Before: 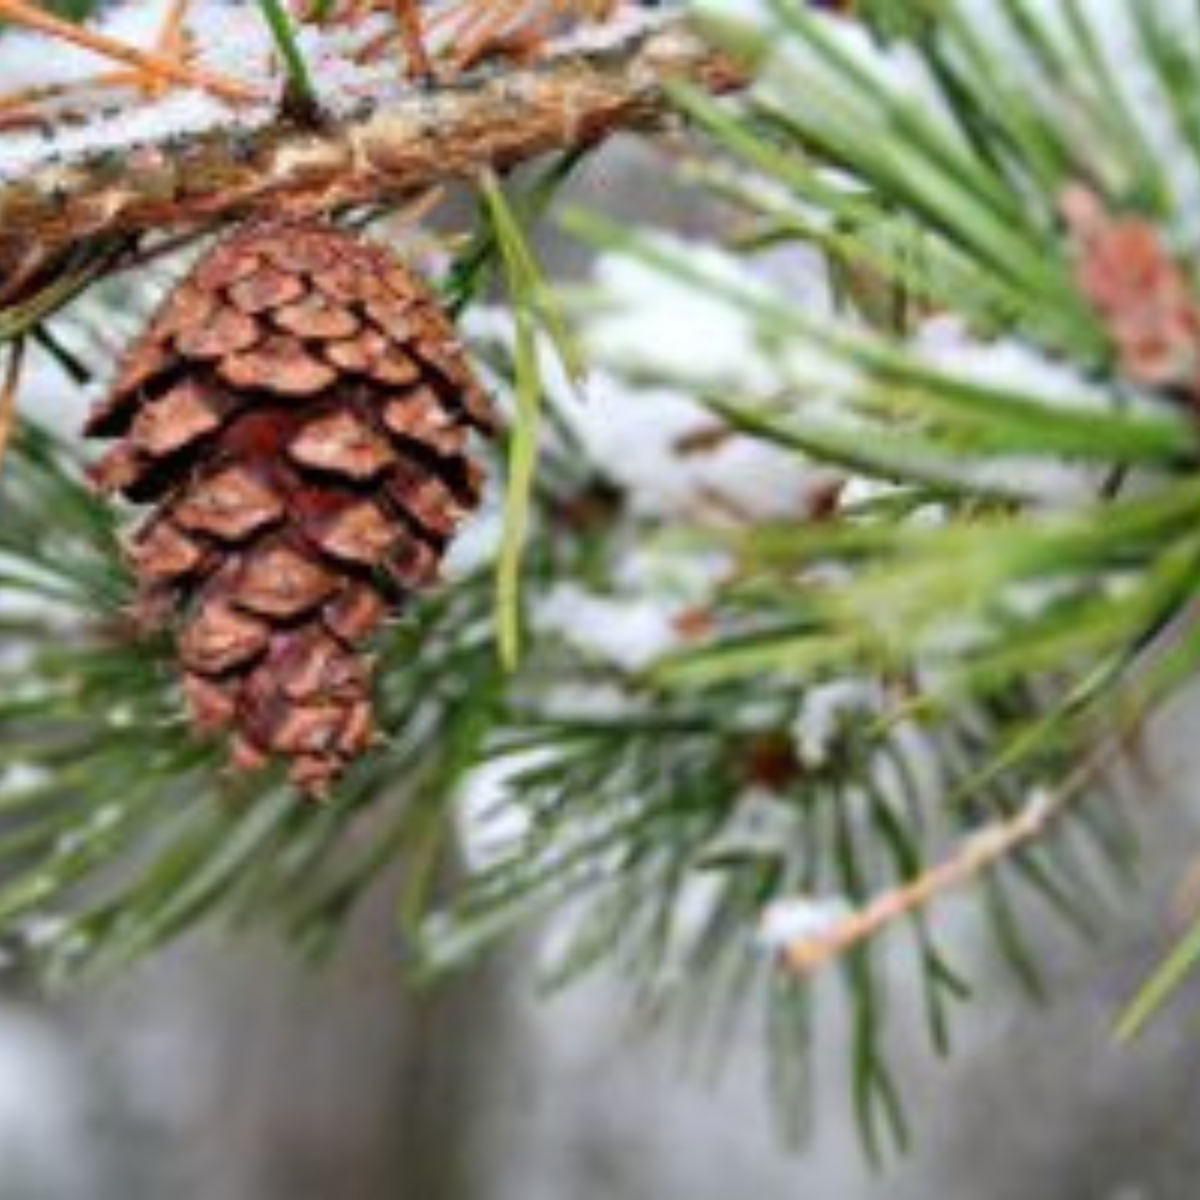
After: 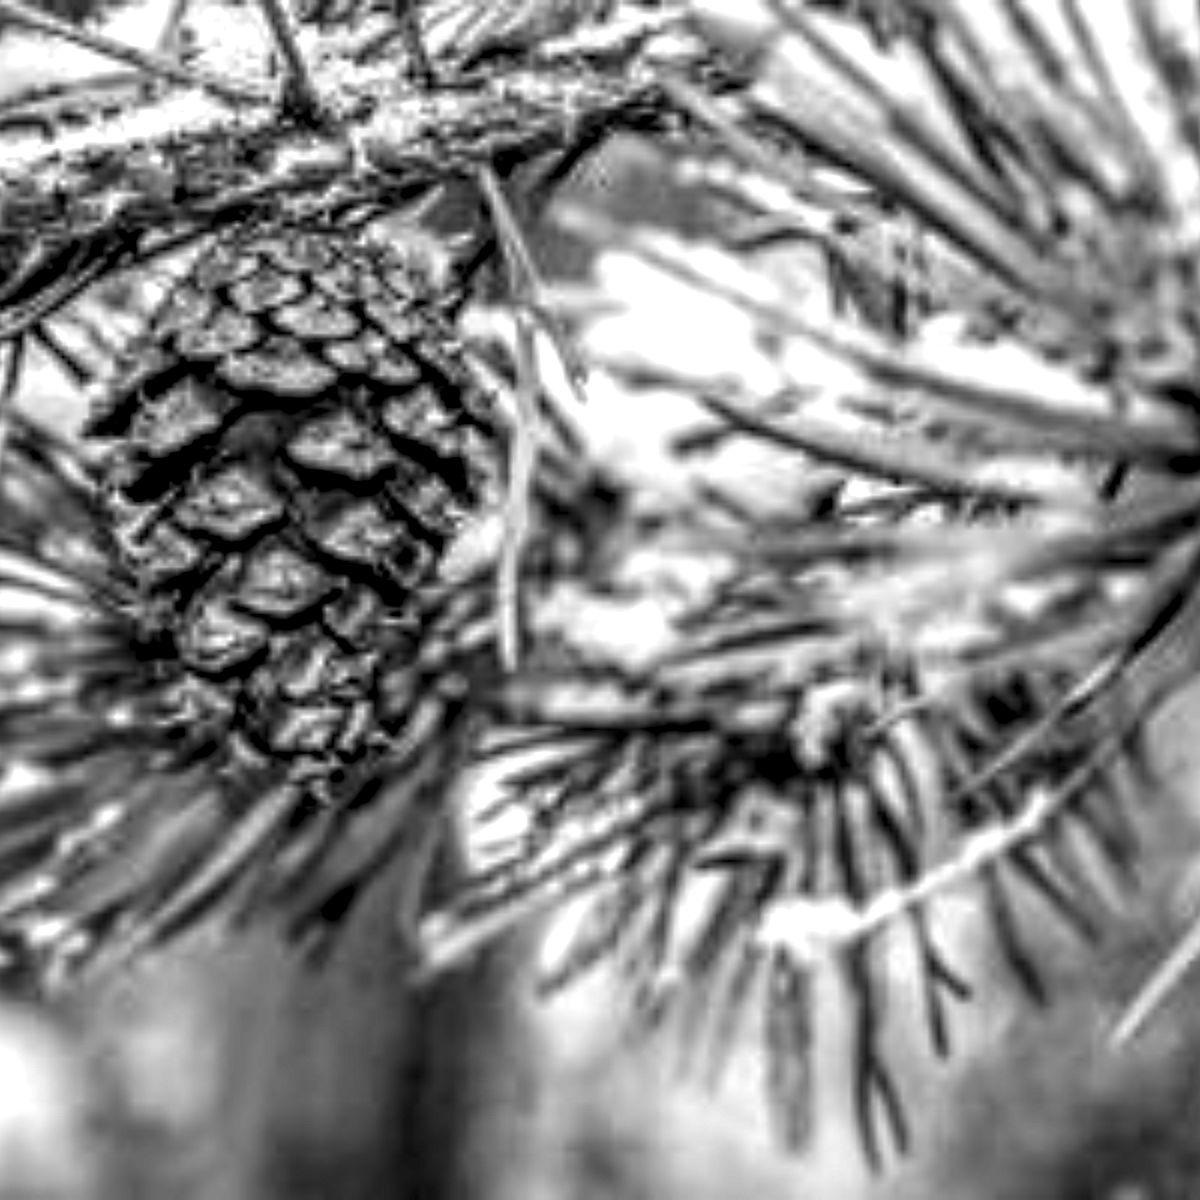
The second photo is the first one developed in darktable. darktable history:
monochrome: a 16.01, b -2.65, highlights 0.52
white balance: red 1.009, blue 0.985
local contrast: highlights 0%, shadows 0%, detail 300%, midtone range 0.3
